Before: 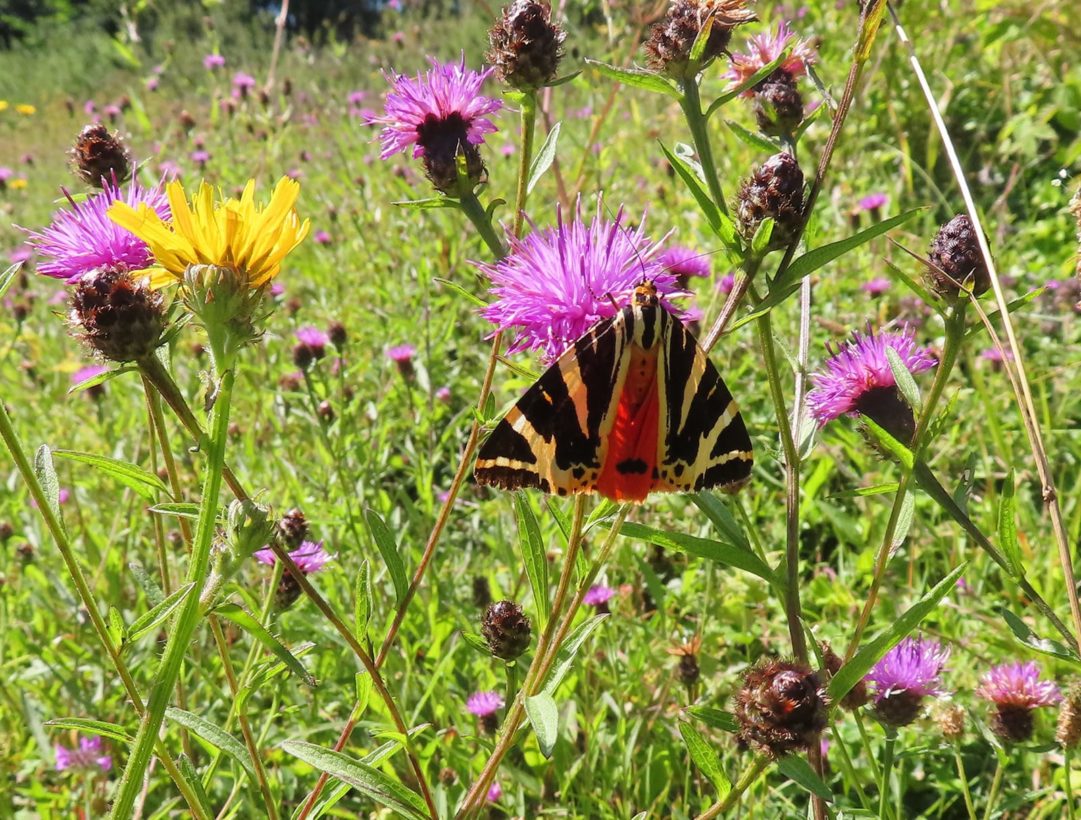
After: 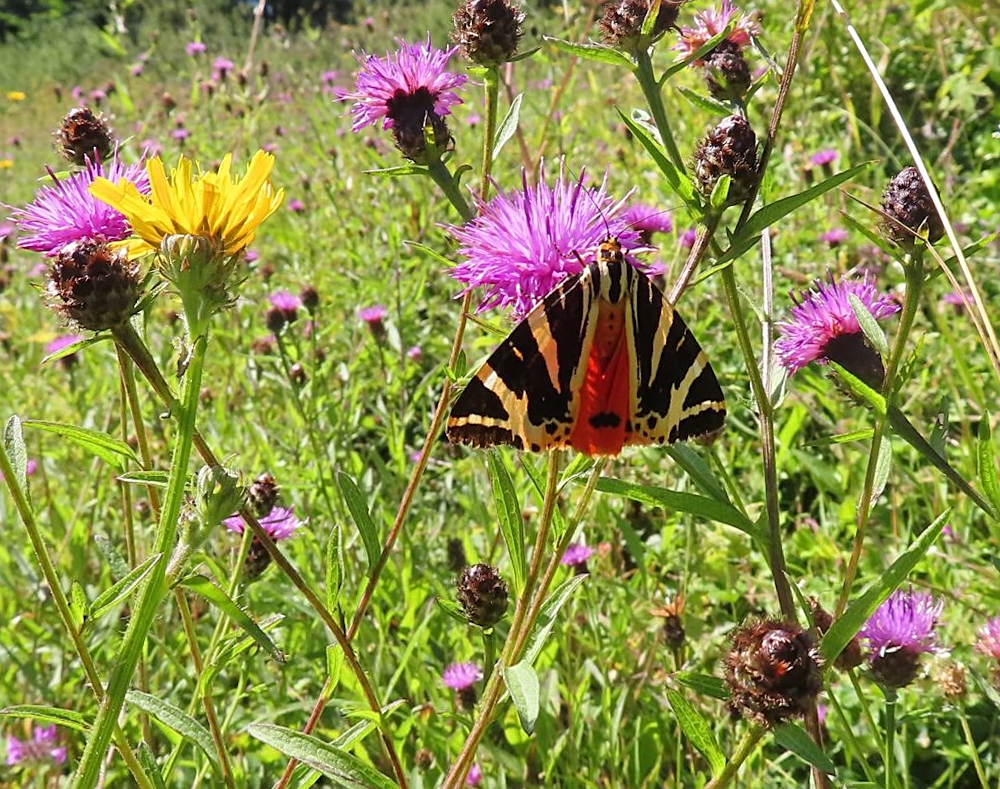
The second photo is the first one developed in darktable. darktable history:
rotate and perspective: rotation -1.68°, lens shift (vertical) -0.146, crop left 0.049, crop right 0.912, crop top 0.032, crop bottom 0.96
sharpen: on, module defaults
